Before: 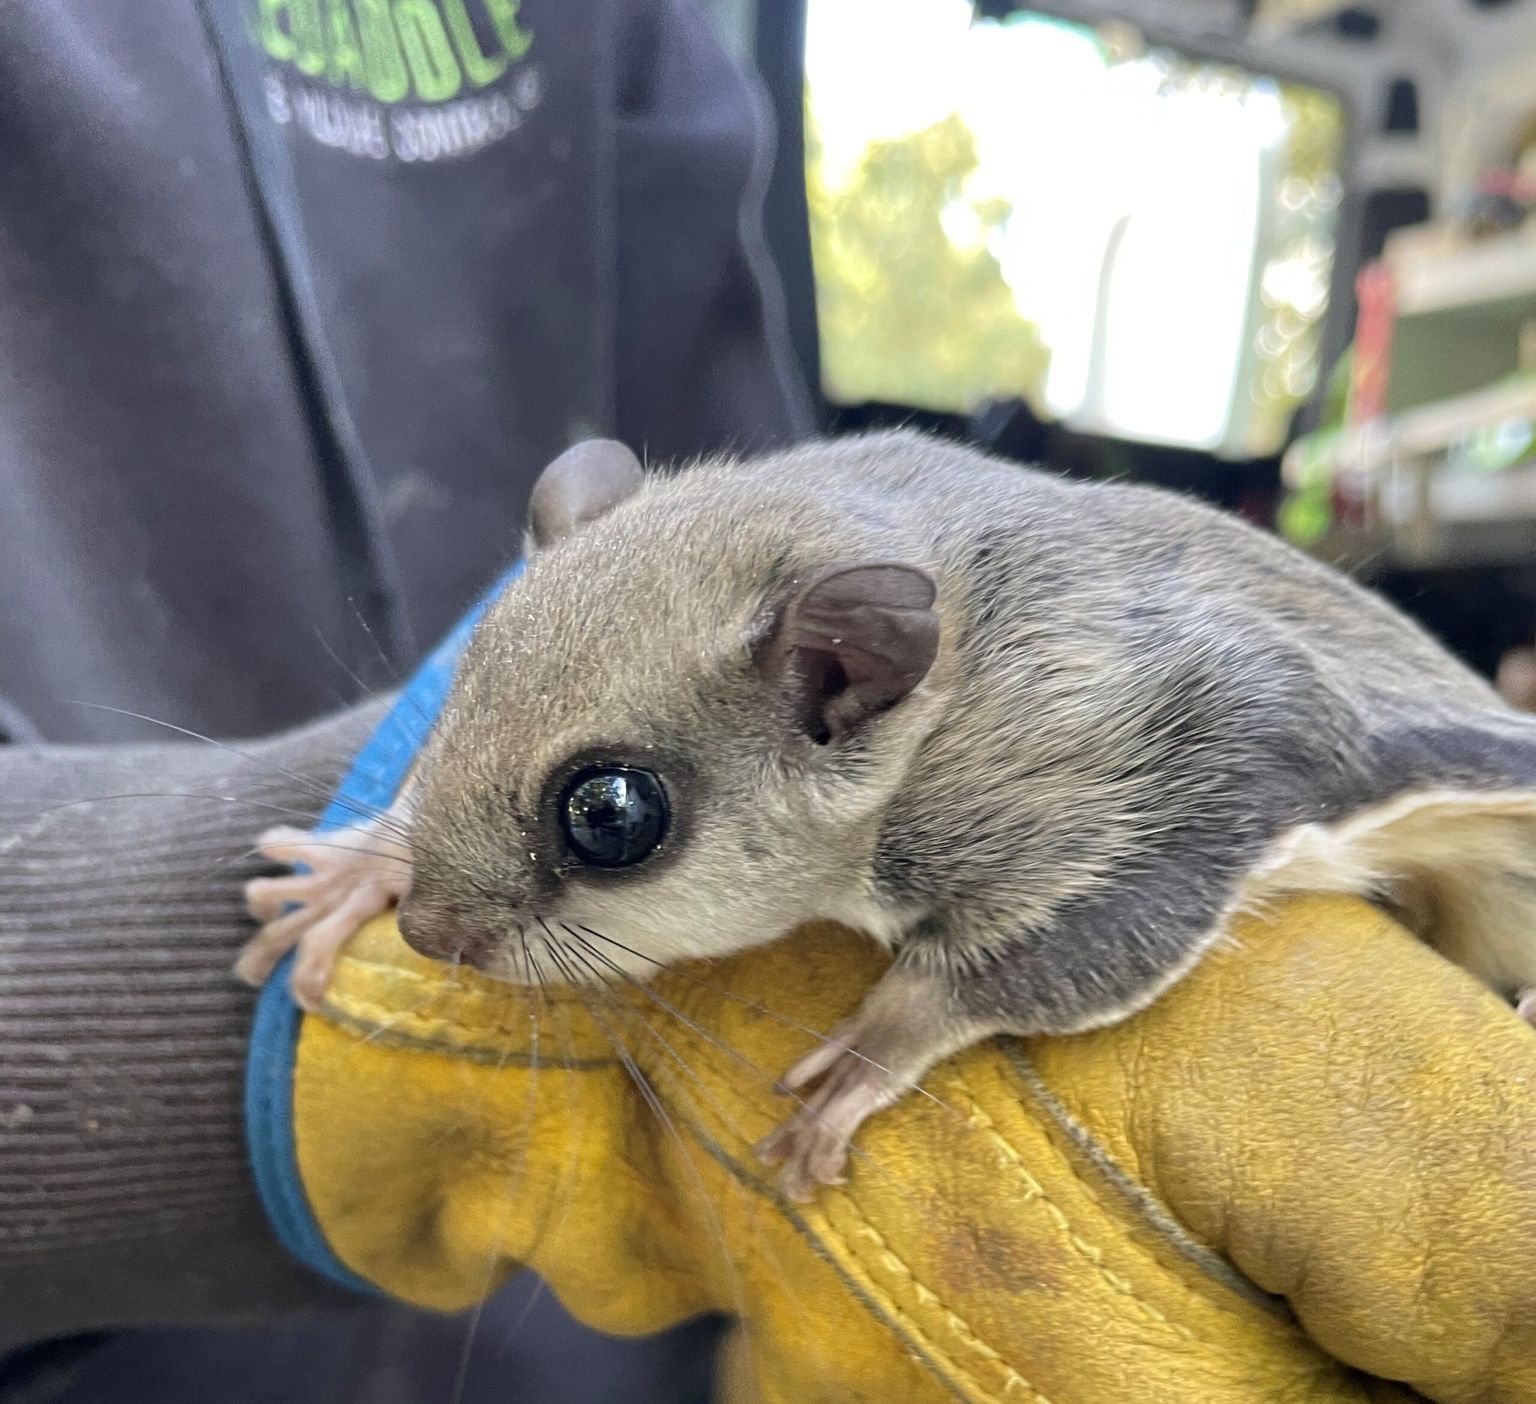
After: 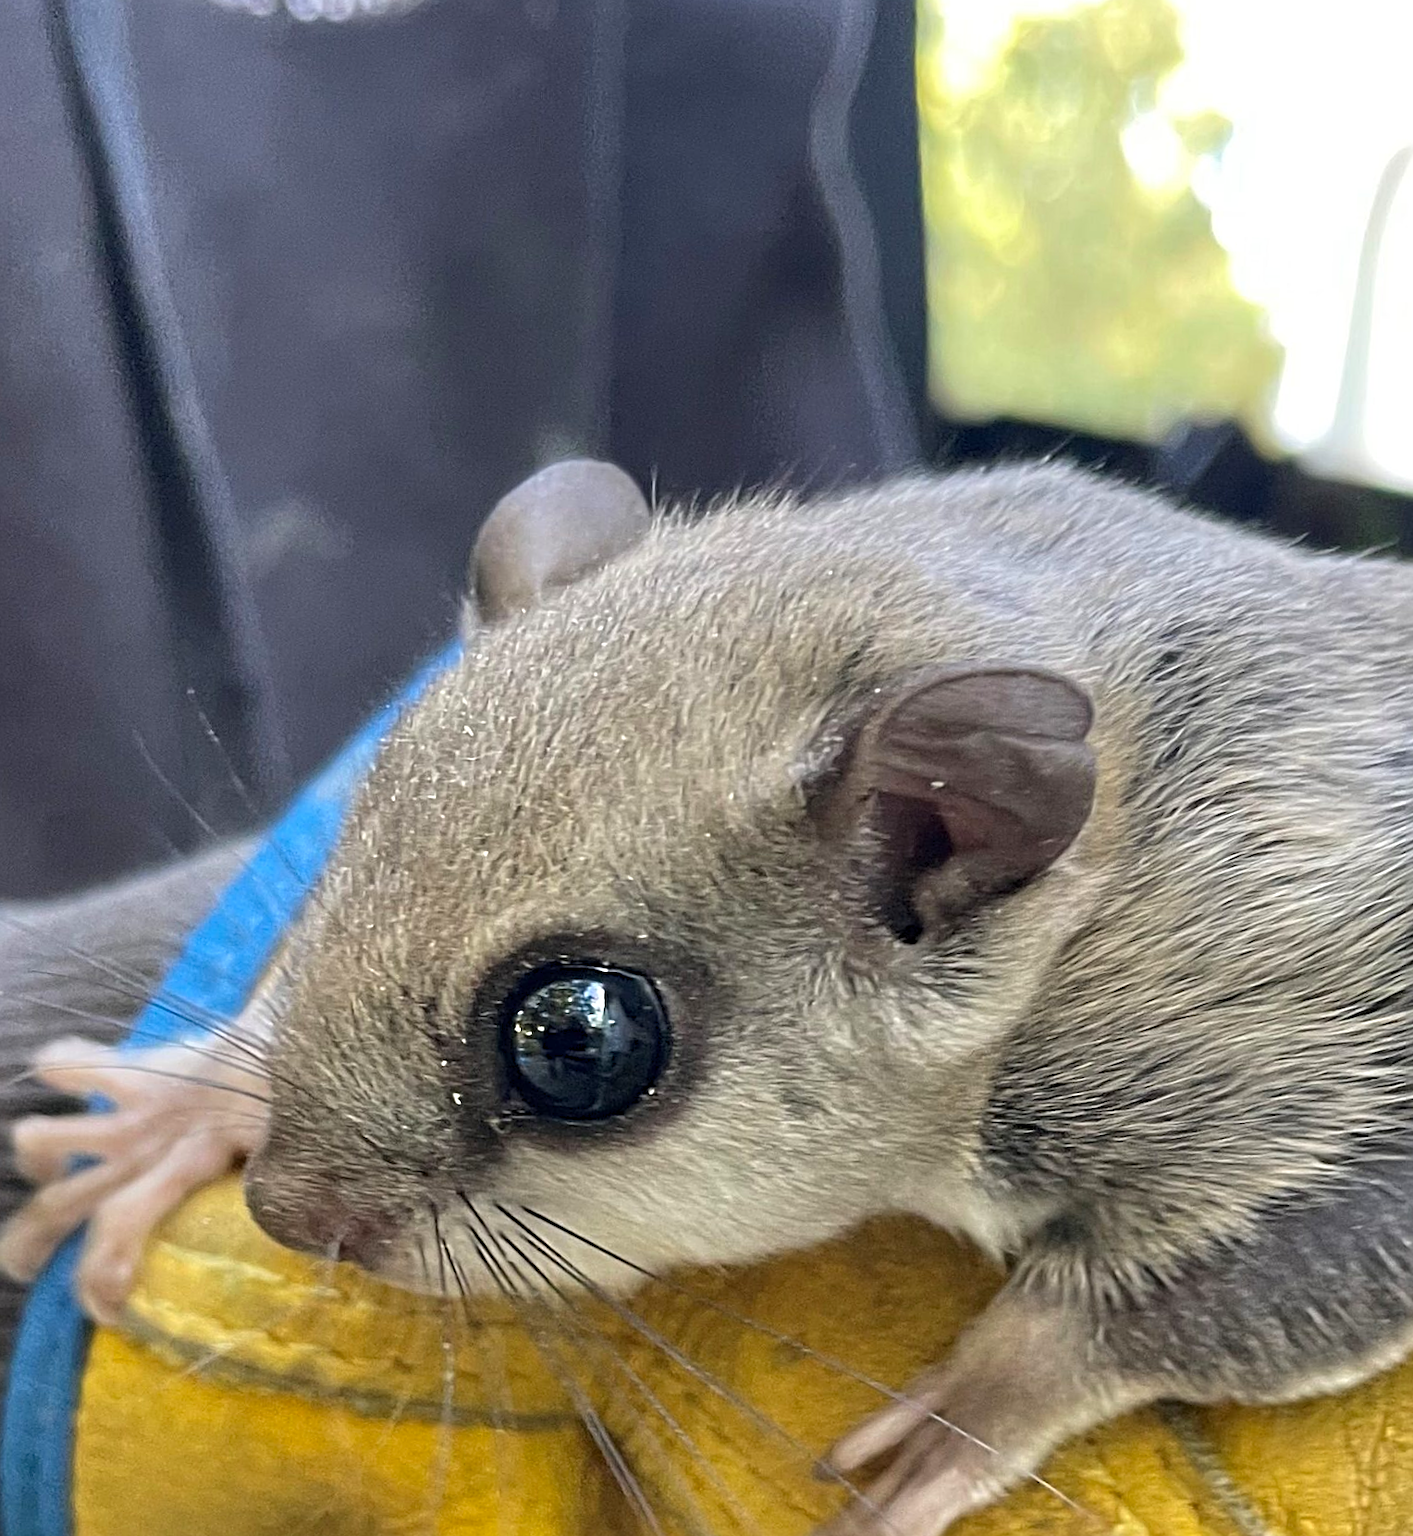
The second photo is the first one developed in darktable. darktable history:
rotate and perspective: rotation 2.17°, automatic cropping off
contrast brightness saturation: saturation 0.13
levels: mode automatic, black 0.023%, white 99.97%, levels [0.062, 0.494, 0.925]
crop: left 16.202%, top 11.208%, right 26.045%, bottom 20.557%
sharpen: radius 3.119
